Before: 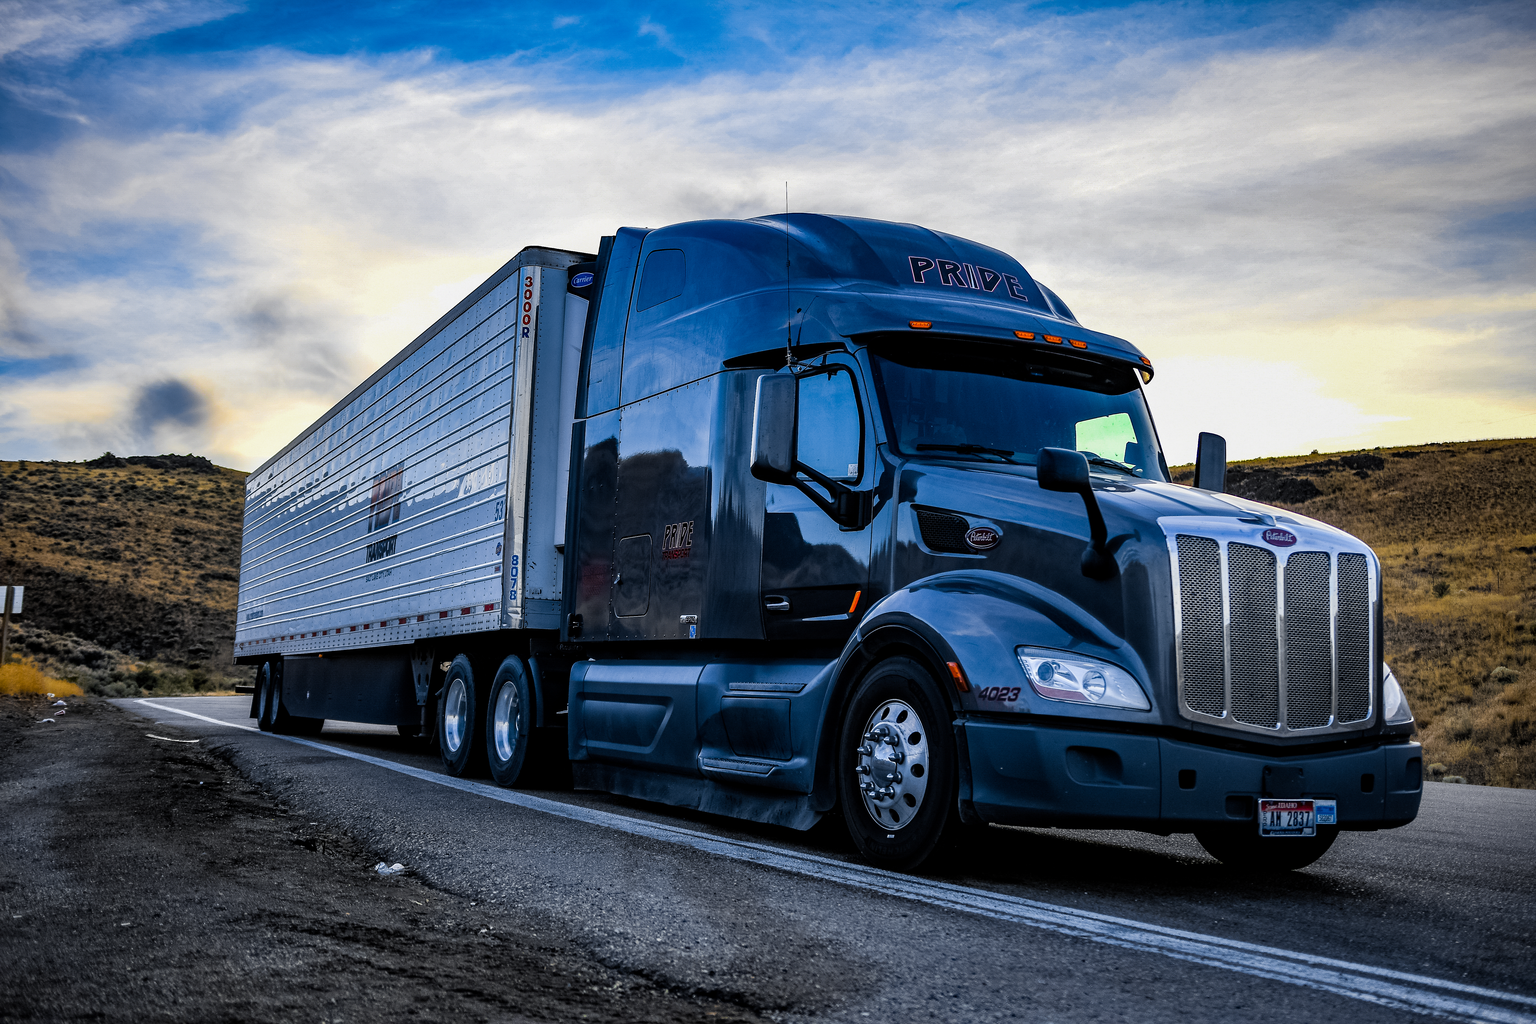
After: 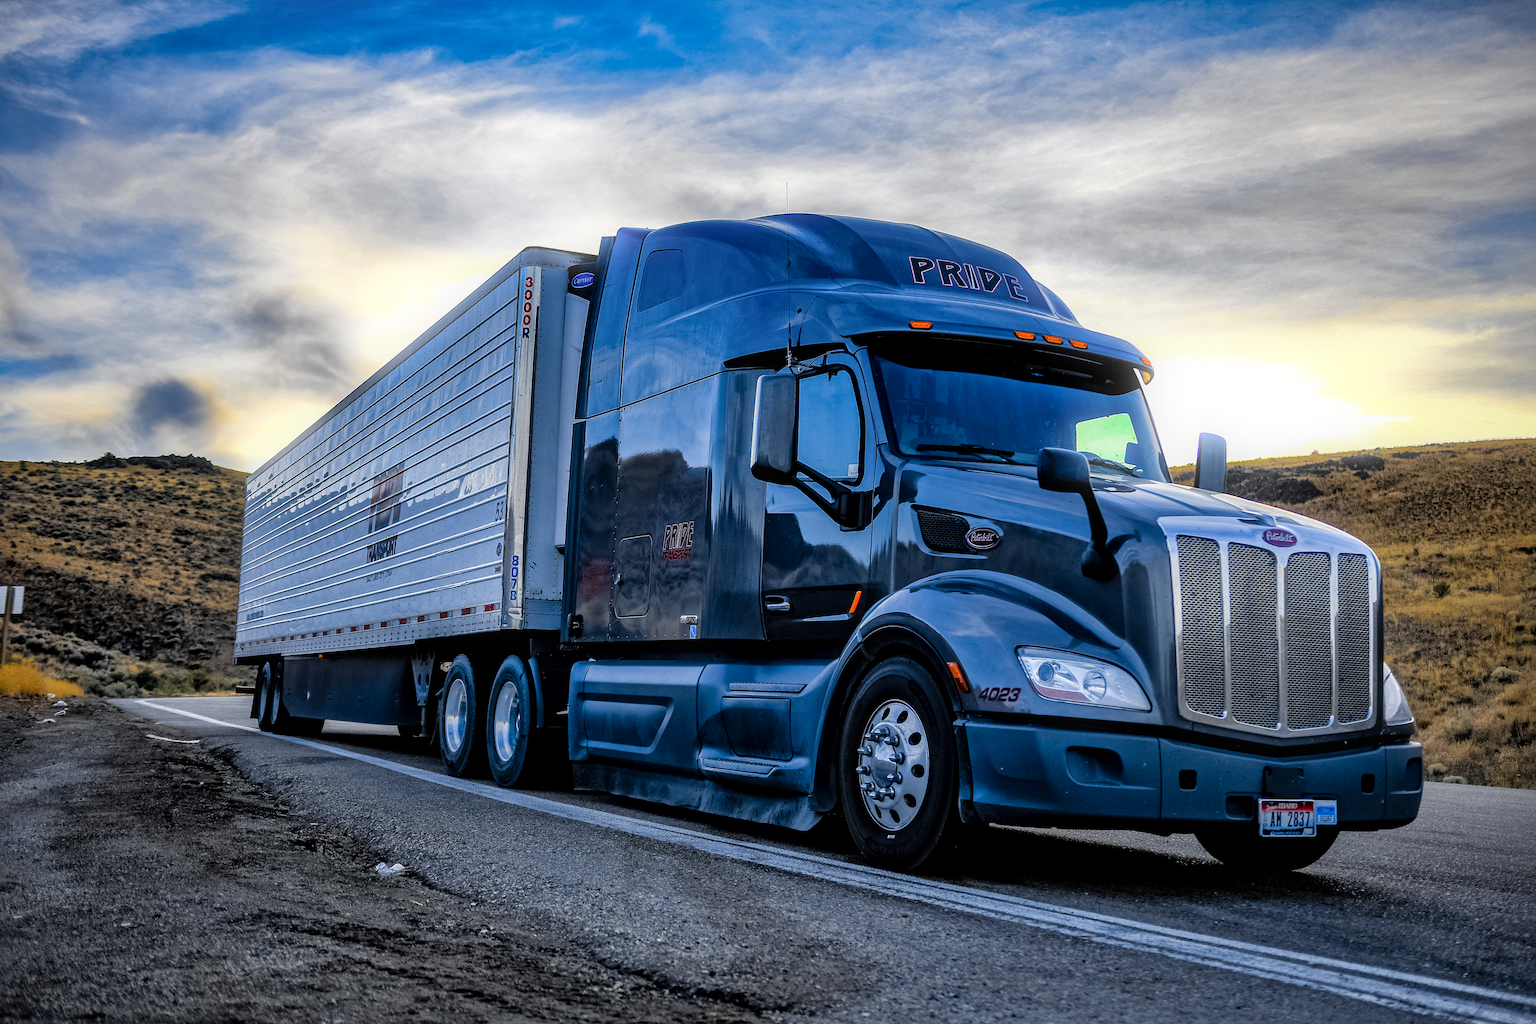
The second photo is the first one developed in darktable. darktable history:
shadows and highlights: on, module defaults
bloom: size 16%, threshold 98%, strength 20%
local contrast: mode bilateral grid, contrast 20, coarseness 50, detail 120%, midtone range 0.2
